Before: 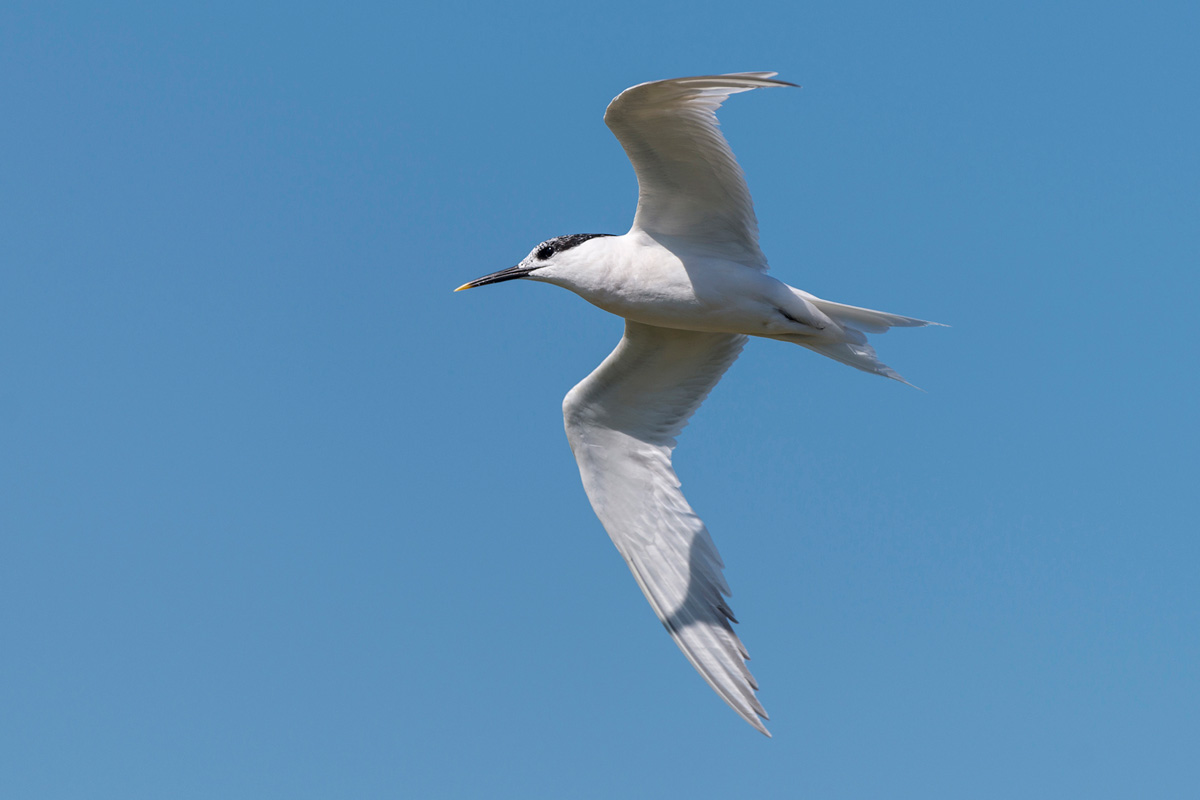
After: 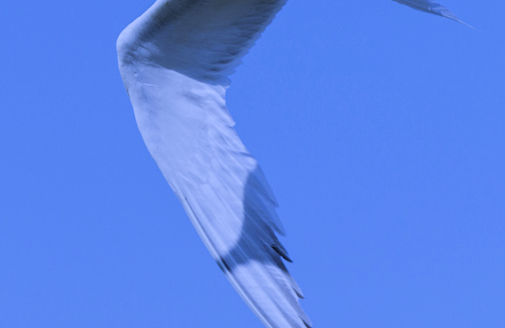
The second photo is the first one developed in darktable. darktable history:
crop: left 37.221%, top 45.169%, right 20.63%, bottom 13.777%
white balance: red 0.766, blue 1.537
filmic rgb: black relative exposure -5 EV, hardness 2.88, contrast 1.3
